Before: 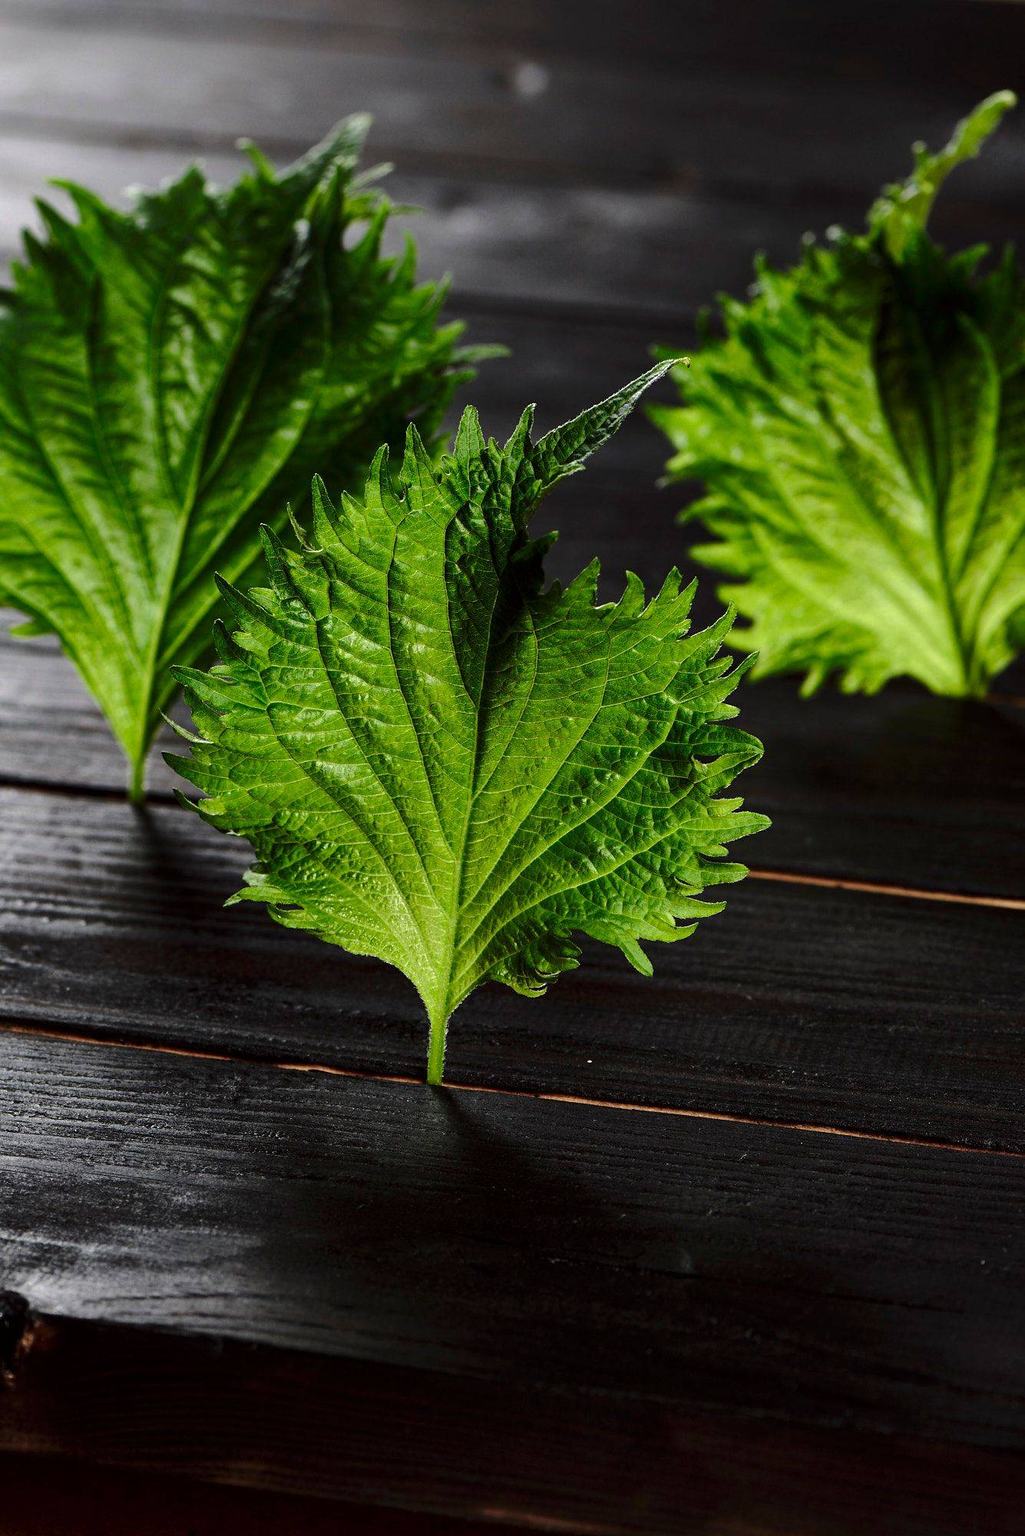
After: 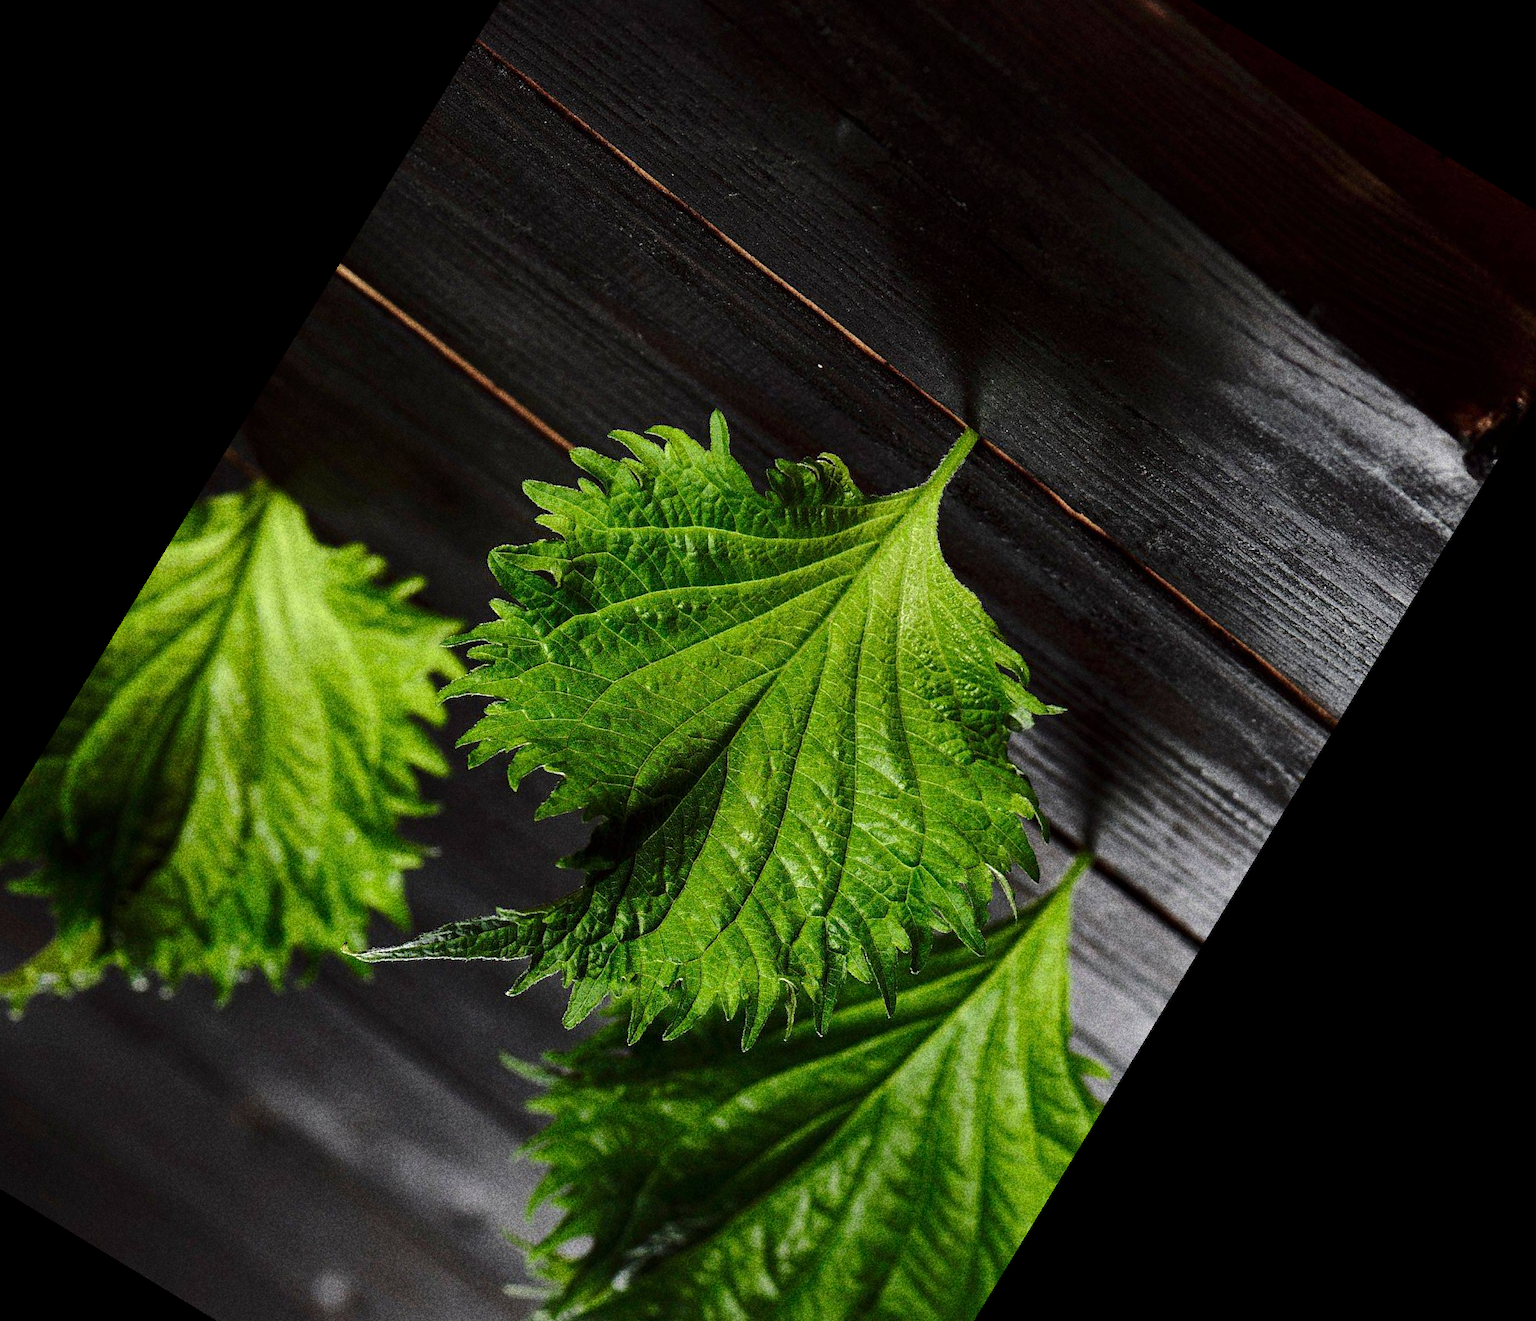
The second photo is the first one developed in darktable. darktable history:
grain: coarseness 10.62 ISO, strength 55.56%
crop and rotate: angle 148.68°, left 9.111%, top 15.603%, right 4.588%, bottom 17.041%
